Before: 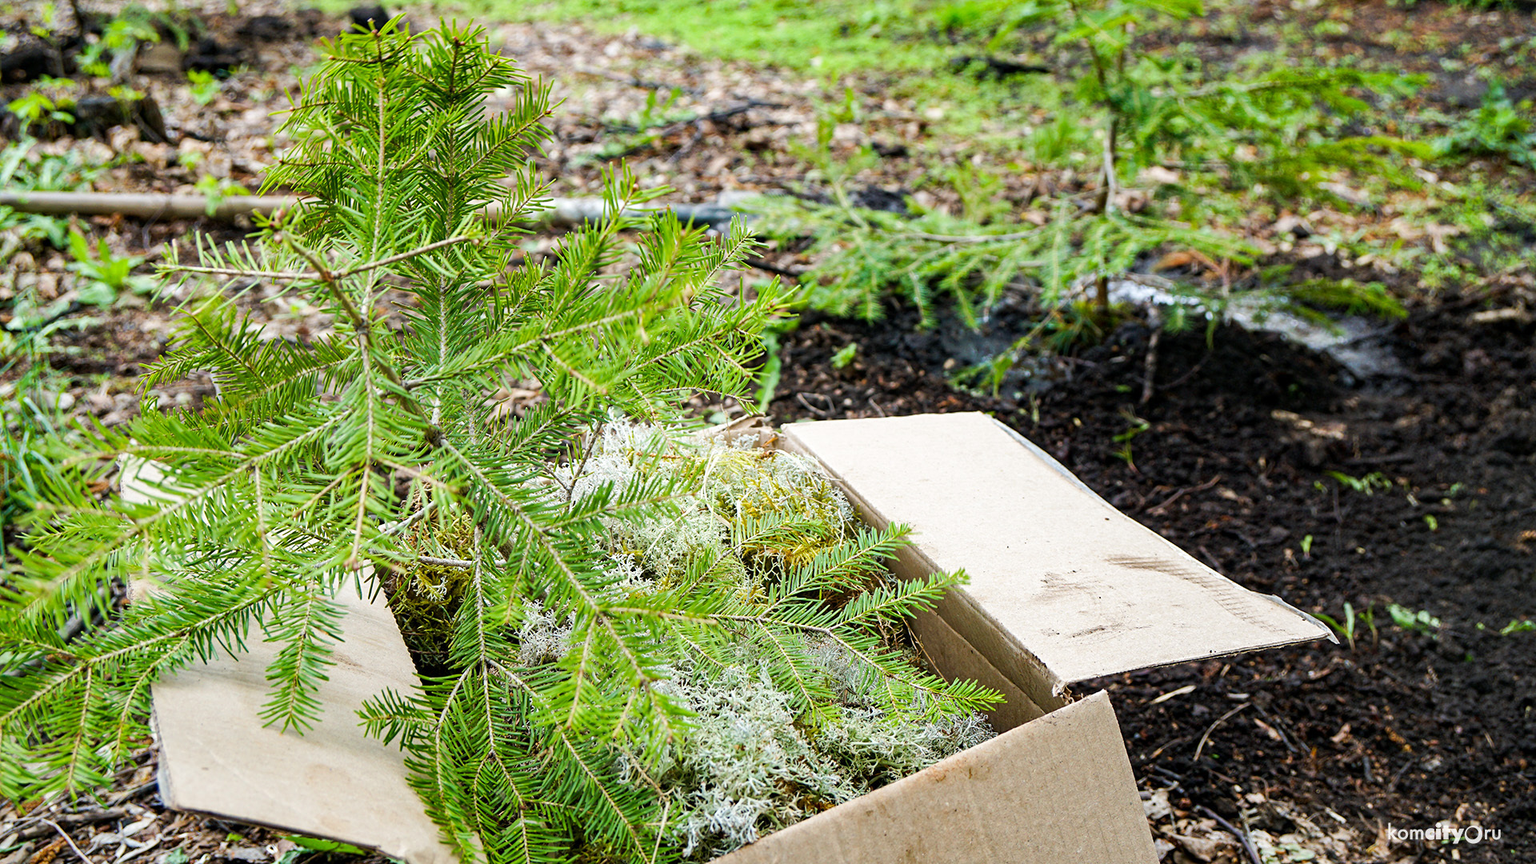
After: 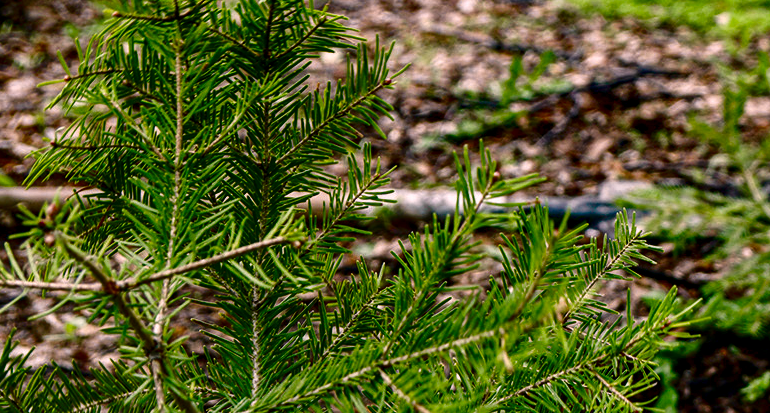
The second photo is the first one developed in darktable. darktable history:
color correction: highlights a* 14.5, highlights b* 4.84
contrast brightness saturation: contrast 0.086, brightness -0.574, saturation 0.167
color zones: curves: ch0 [(0.257, 0.558) (0.75, 0.565)]; ch1 [(0.004, 0.857) (0.14, 0.416) (0.257, 0.695) (0.442, 0.032) (0.736, 0.266) (0.891, 0.741)]; ch2 [(0, 0.623) (0.112, 0.436) (0.271, 0.474) (0.516, 0.64) (0.743, 0.286)], mix -137.14%
local contrast: on, module defaults
crop: left 15.553%, top 5.437%, right 44.313%, bottom 56.271%
